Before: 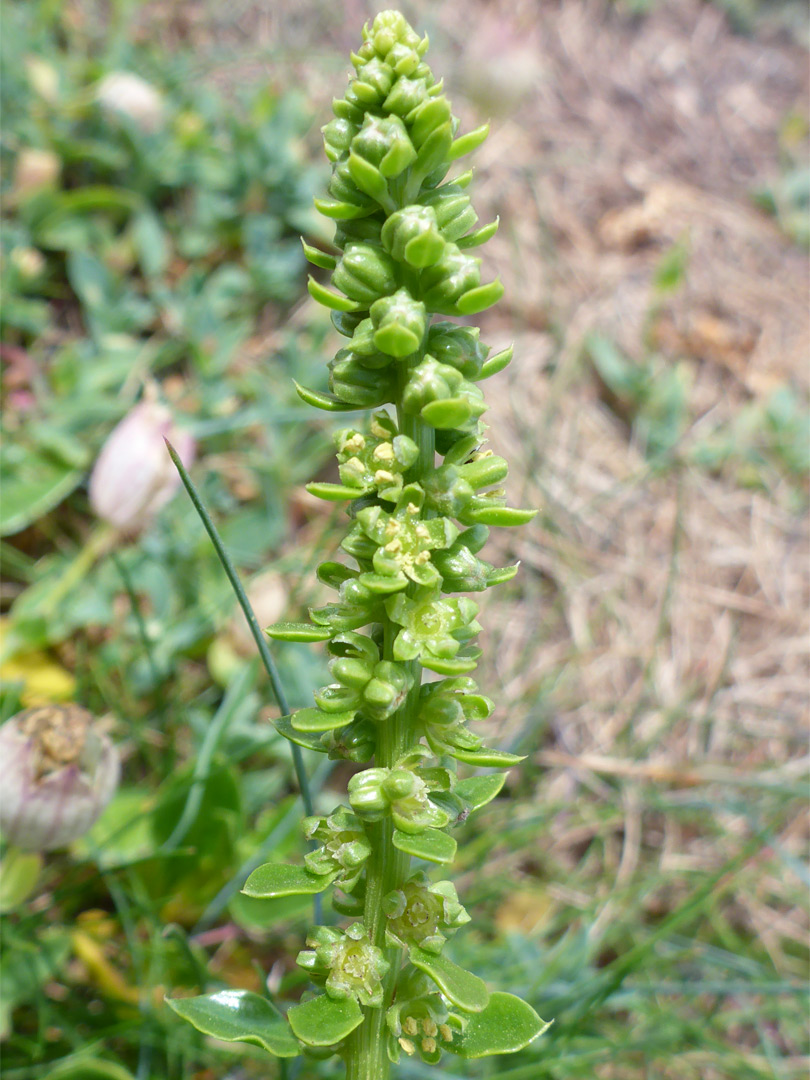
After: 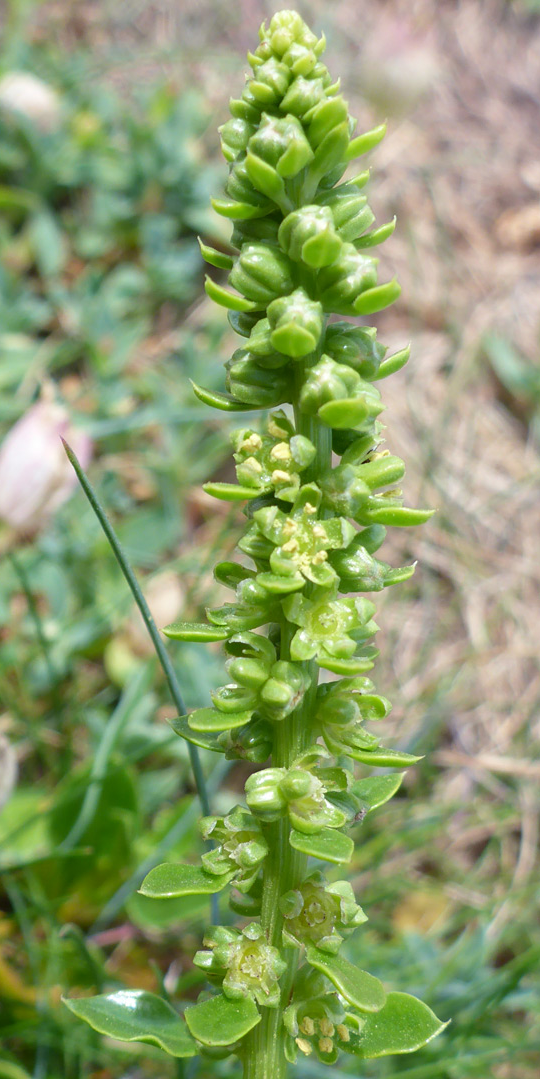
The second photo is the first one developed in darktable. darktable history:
crop and rotate: left 12.753%, right 20.502%
